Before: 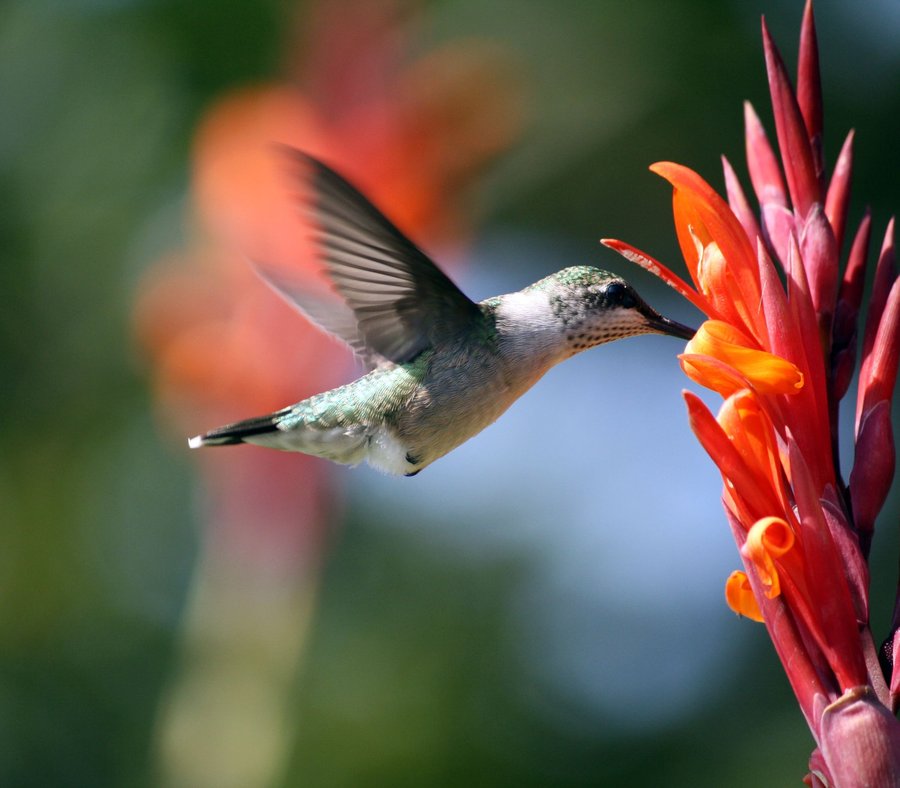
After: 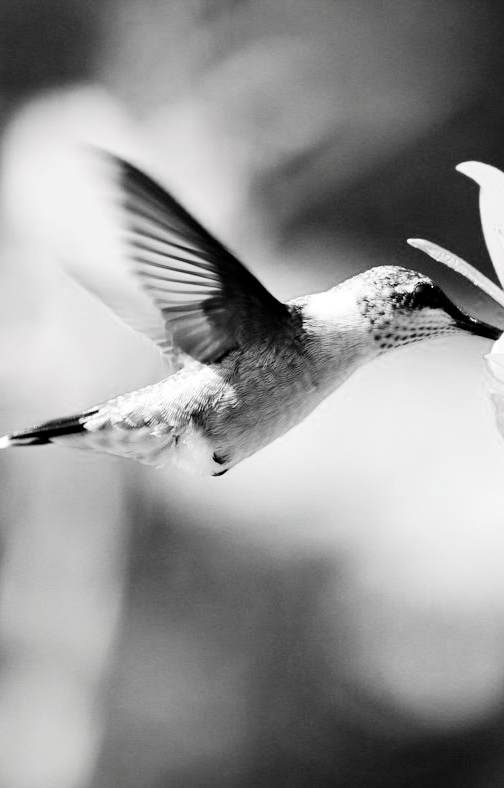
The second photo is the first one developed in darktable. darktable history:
crop: left 21.463%, right 22.483%
filmic rgb: black relative exposure -5.07 EV, white relative exposure 3.55 EV, hardness 3.18, contrast 1.516, highlights saturation mix -49.38%, color science v5 (2021), contrast in shadows safe, contrast in highlights safe
exposure: black level correction 0, exposure 1.096 EV, compensate exposure bias true, compensate highlight preservation false
tone equalizer: -8 EV -0.56 EV, edges refinement/feathering 500, mask exposure compensation -1.57 EV, preserve details no
haze removal: compatibility mode true, adaptive false
